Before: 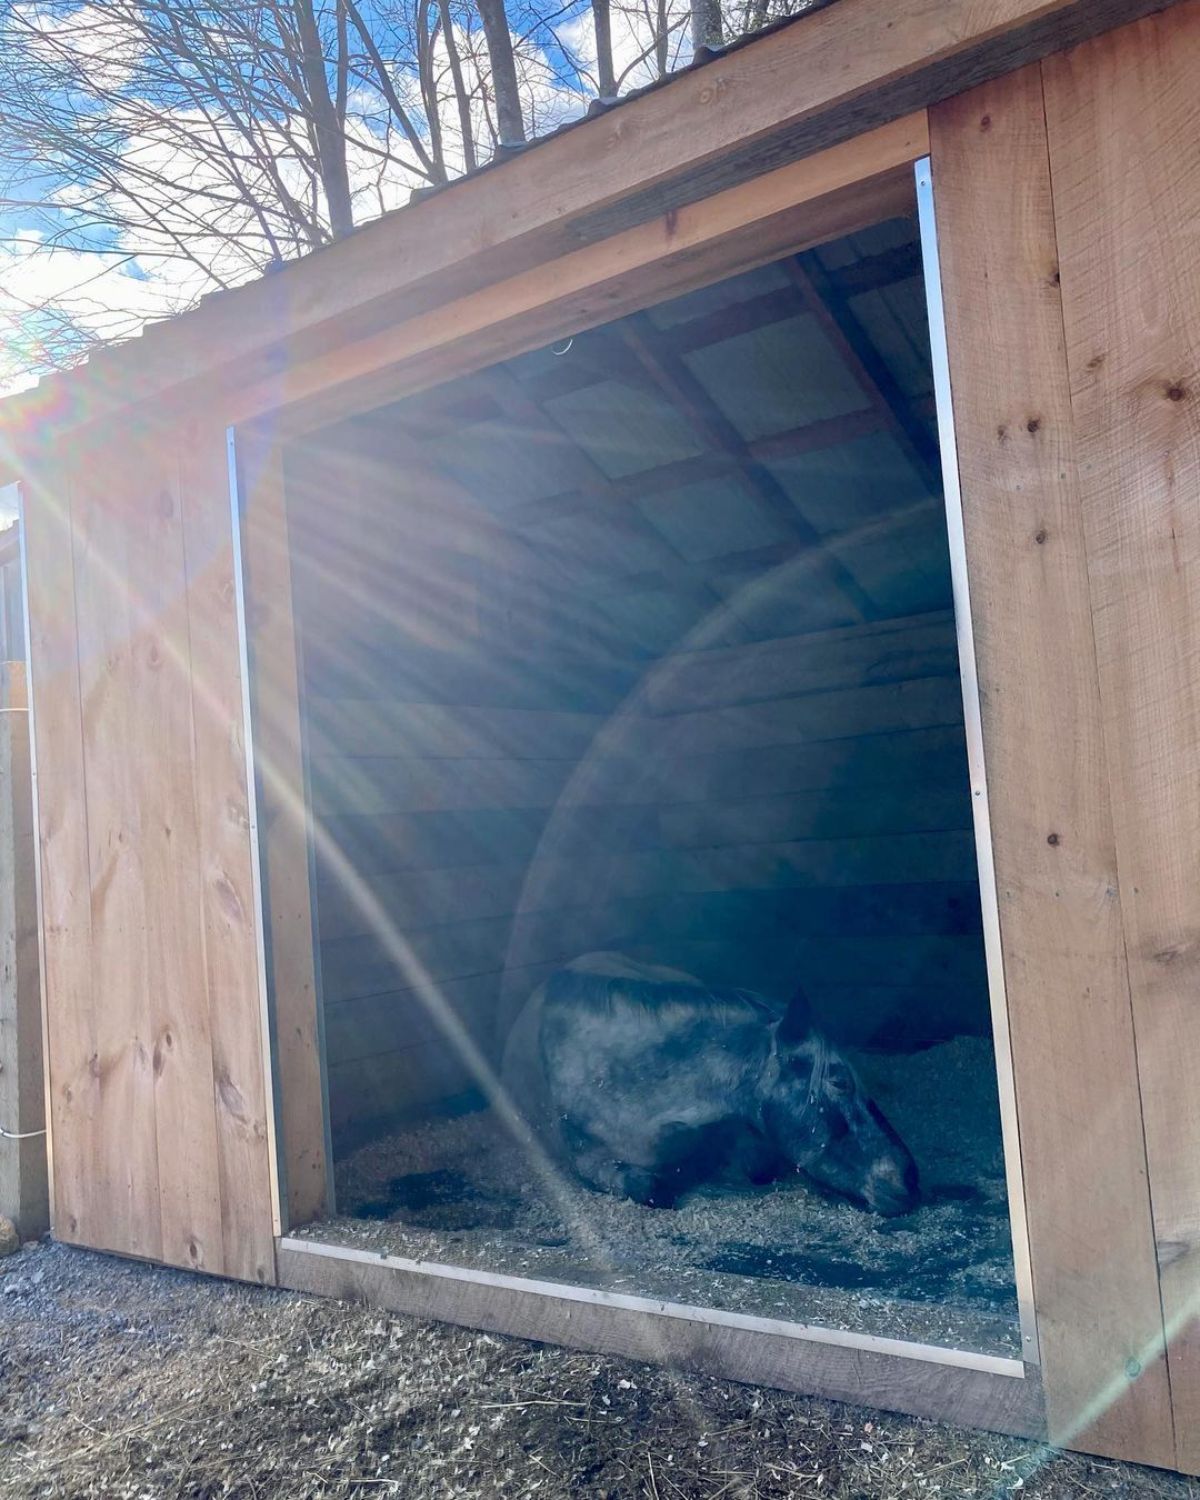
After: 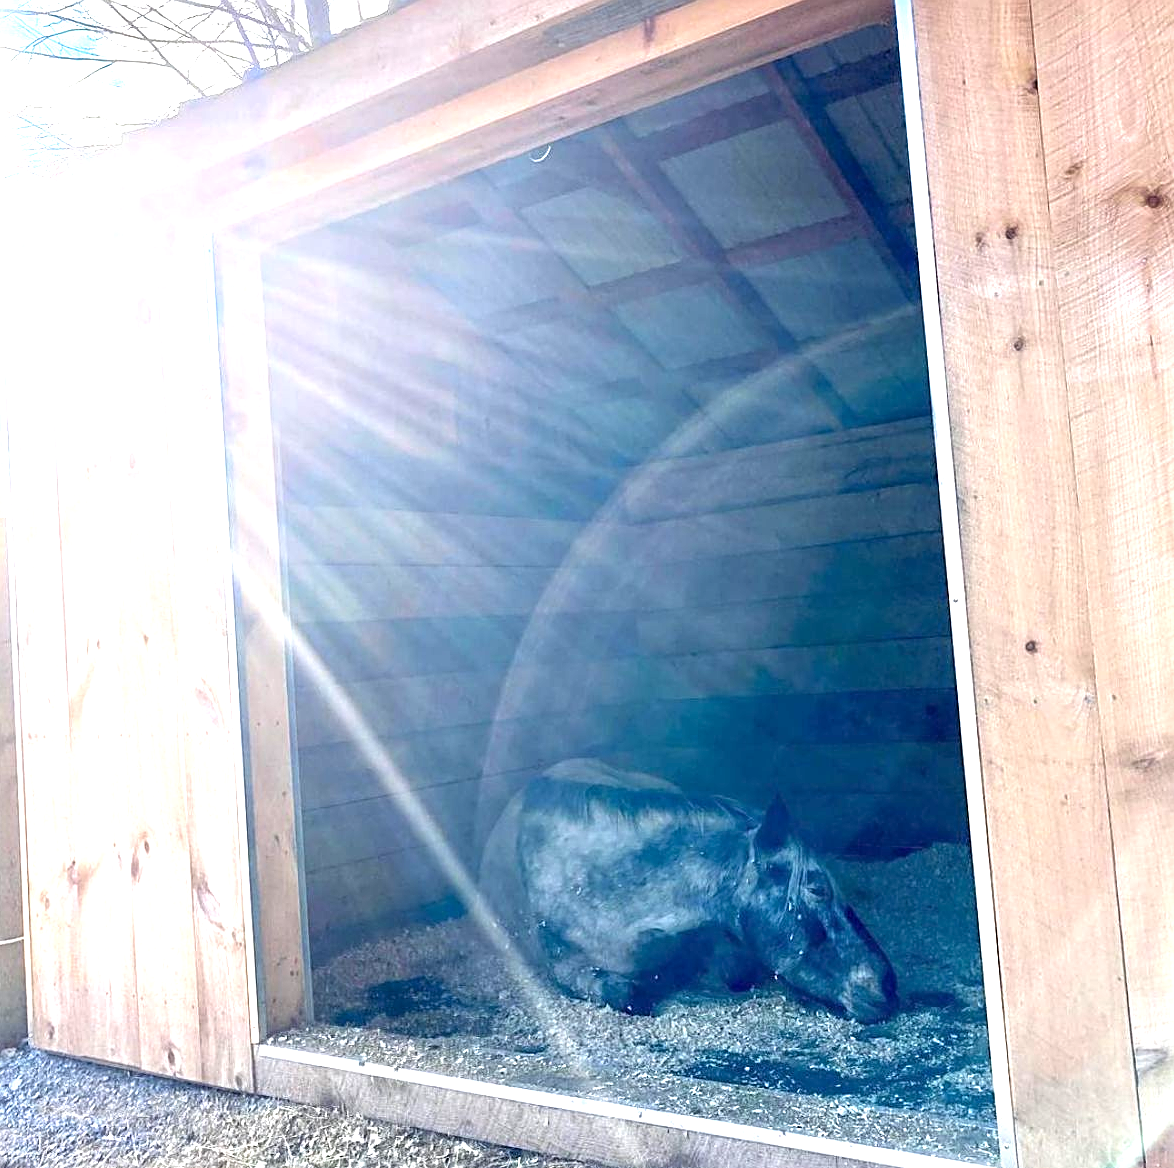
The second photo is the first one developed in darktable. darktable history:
crop and rotate: left 1.883%, top 12.891%, right 0.209%, bottom 9.222%
exposure: black level correction 0, exposure 1.389 EV, compensate exposure bias true, compensate highlight preservation false
sharpen: on, module defaults
local contrast: highlights 102%, shadows 100%, detail 120%, midtone range 0.2
